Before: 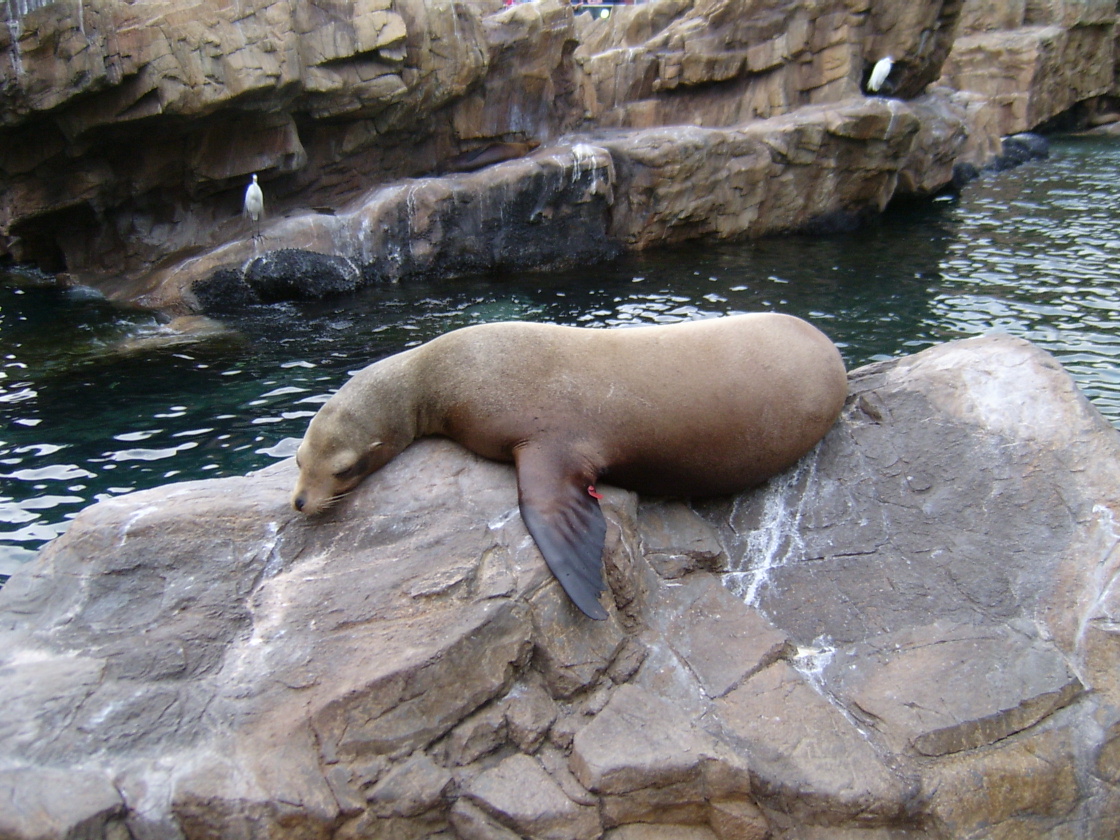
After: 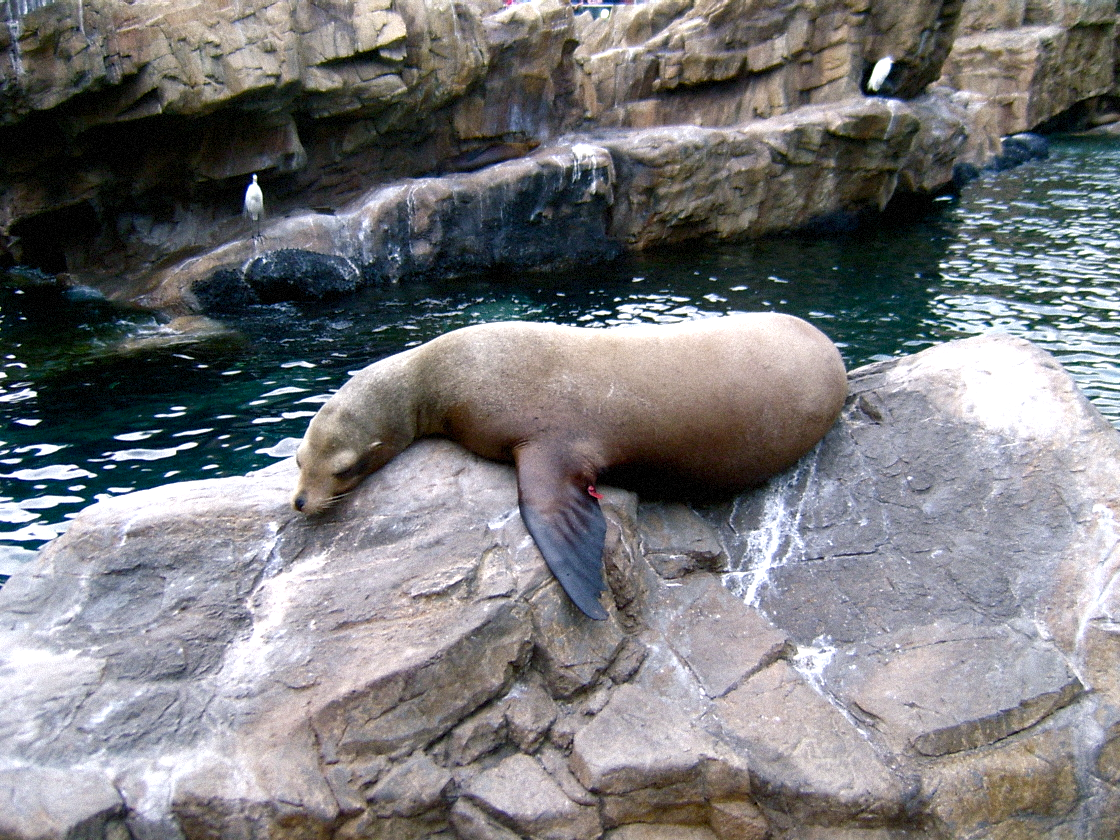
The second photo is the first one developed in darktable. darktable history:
white balance: red 0.984, blue 1.059
grain: mid-tones bias 0%
color balance rgb: shadows lift › chroma 2.79%, shadows lift › hue 190.66°, power › hue 171.85°, highlights gain › chroma 2.16%, highlights gain › hue 75.26°, global offset › luminance -0.51%, perceptual saturation grading › highlights -33.8%, perceptual saturation grading › mid-tones 14.98%, perceptual saturation grading › shadows 48.43%, perceptual brilliance grading › highlights 15.68%, perceptual brilliance grading › mid-tones 6.62%, perceptual brilliance grading › shadows -14.98%, global vibrance 11.32%, contrast 5.05%
